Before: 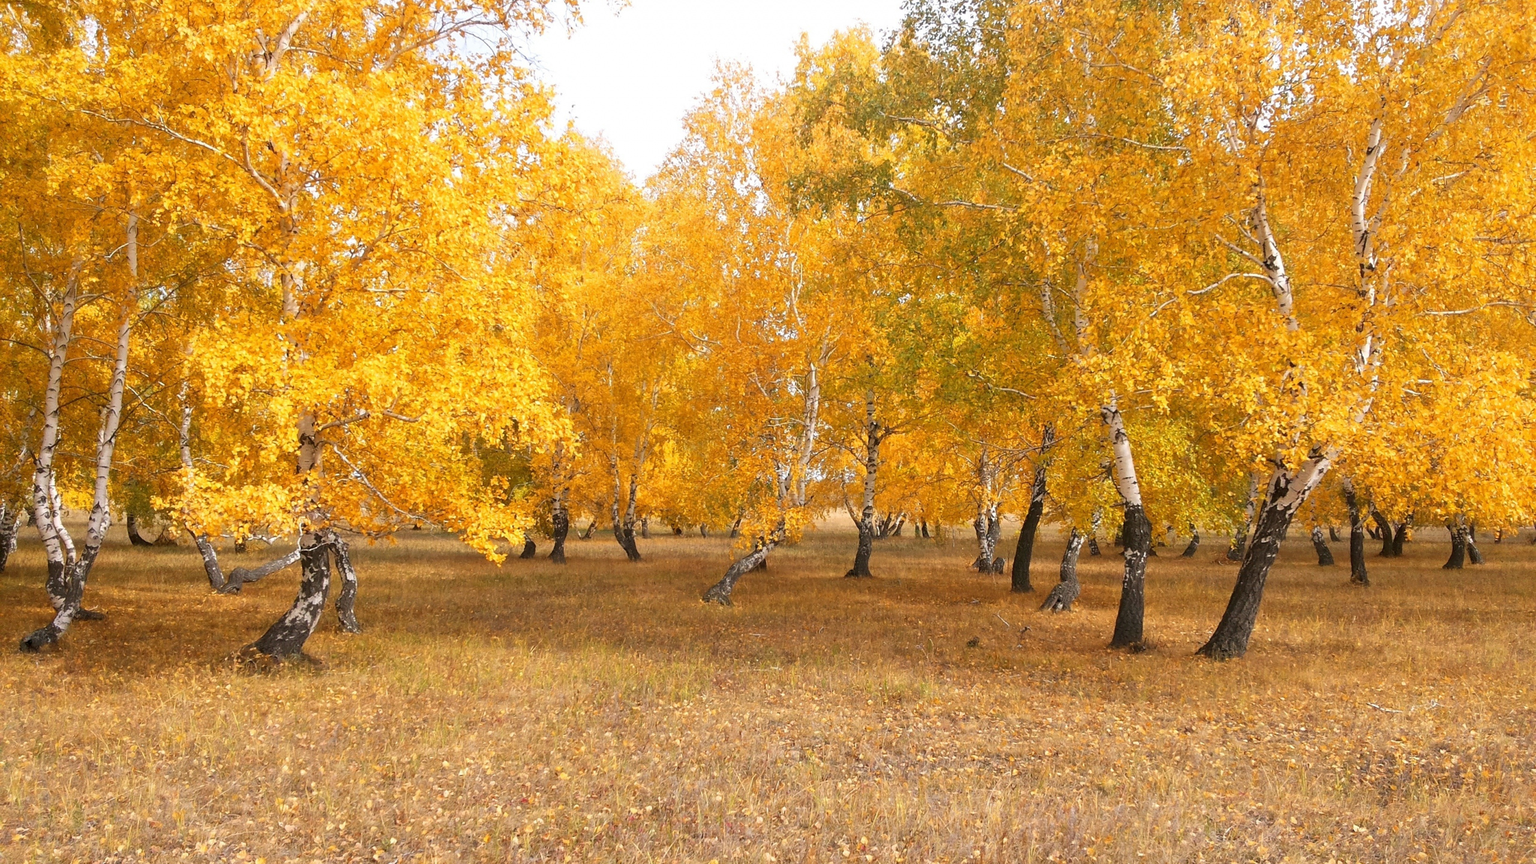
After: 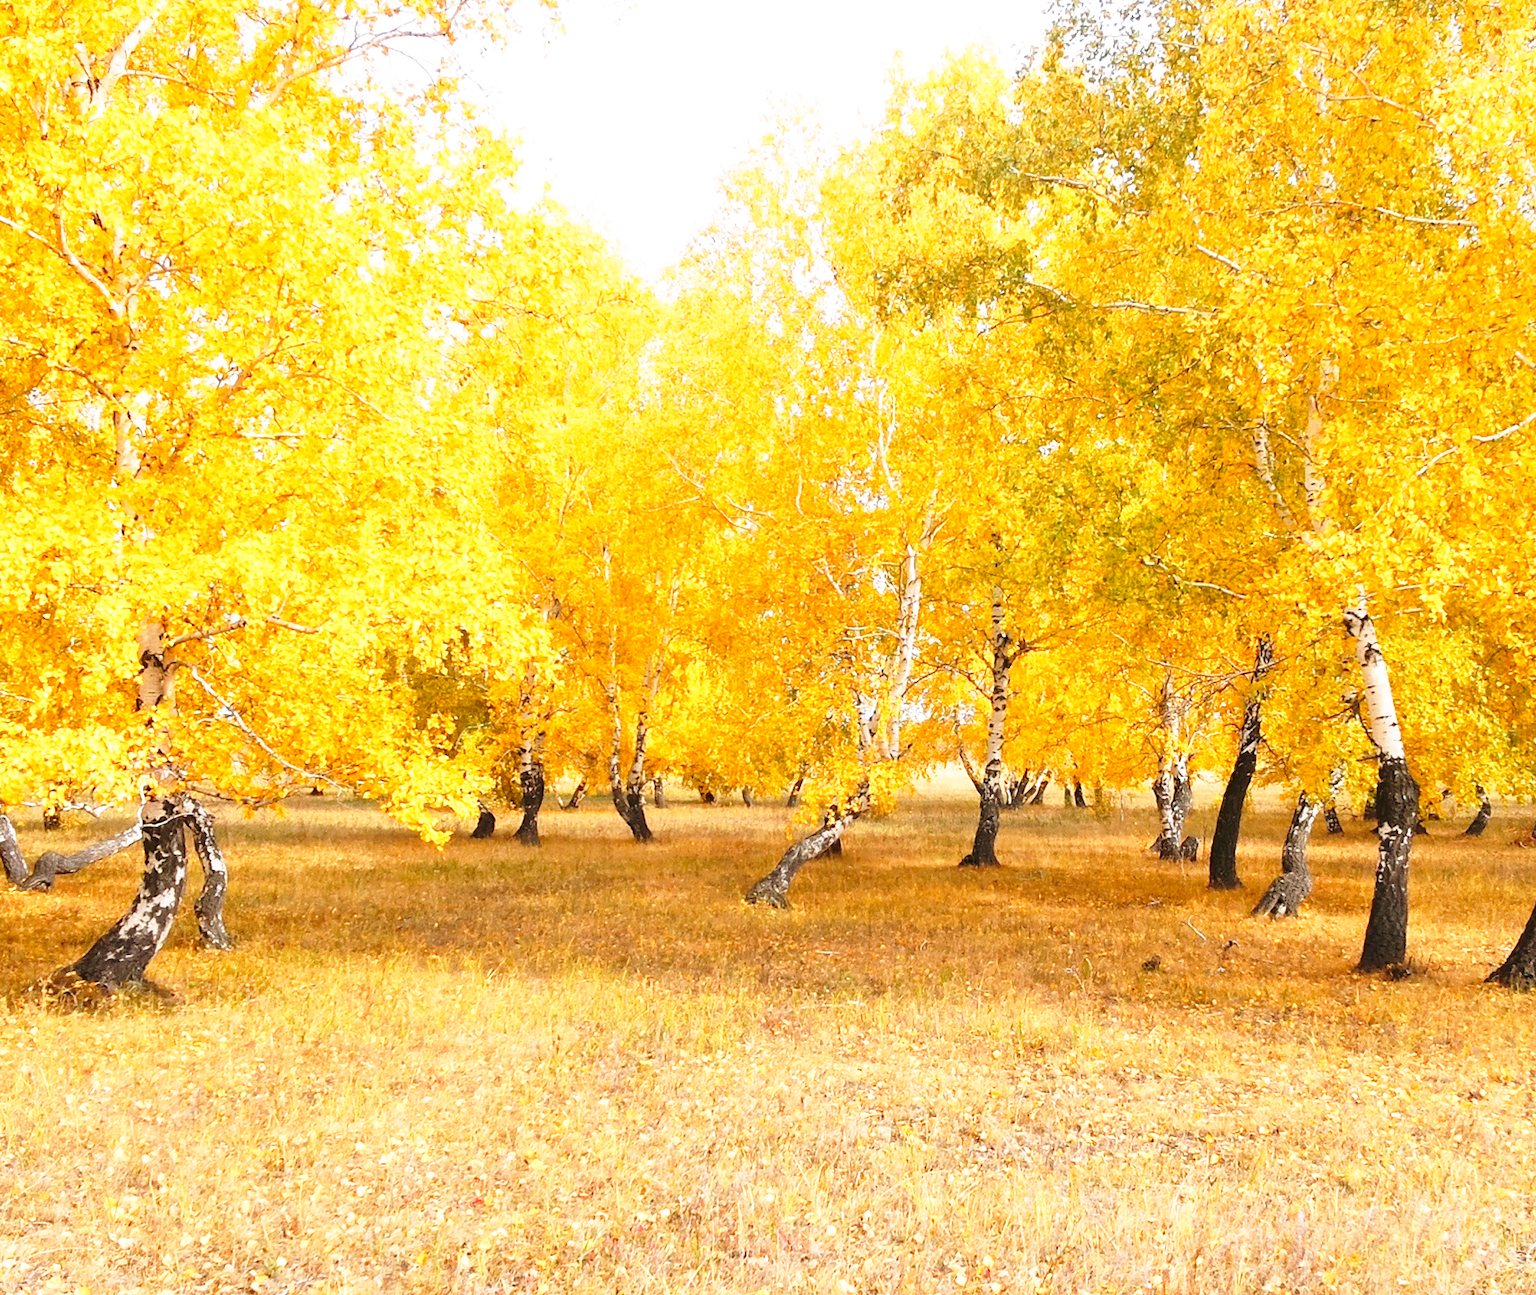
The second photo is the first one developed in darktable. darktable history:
tone equalizer: on, module defaults
base curve: curves: ch0 [(0, 0) (0.026, 0.03) (0.109, 0.232) (0.351, 0.748) (0.669, 0.968) (1, 1)], preserve colors none
crop and rotate: left 13.436%, right 19.922%
